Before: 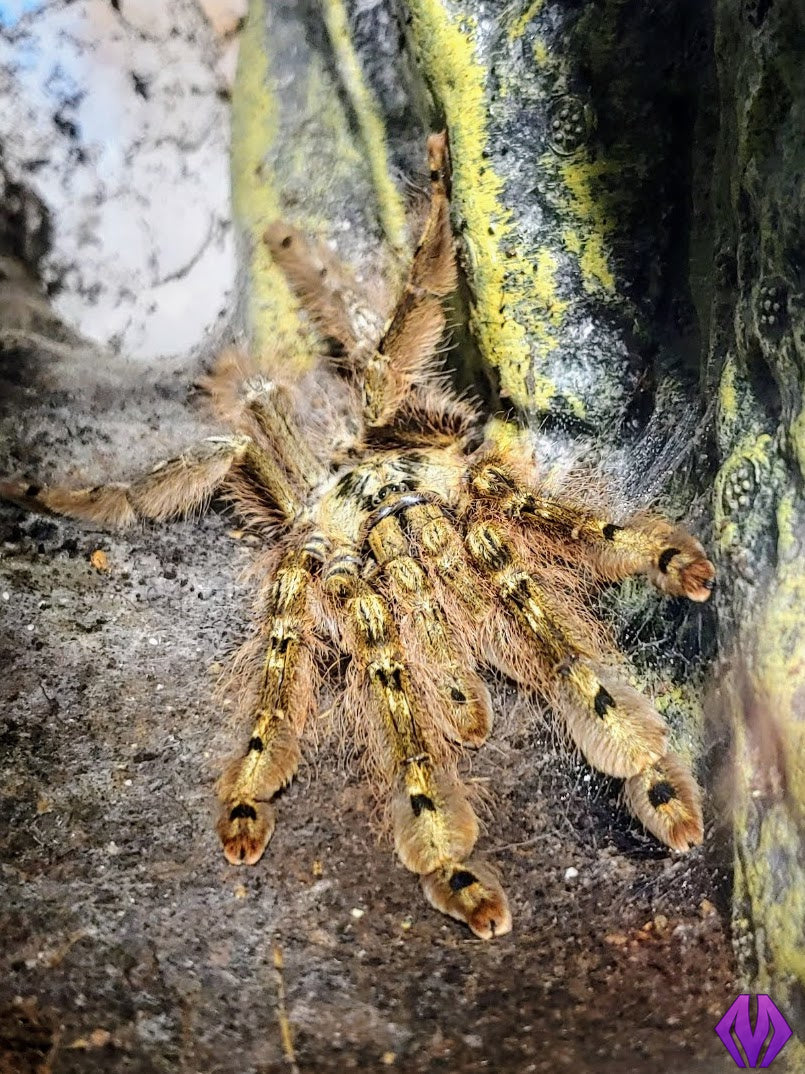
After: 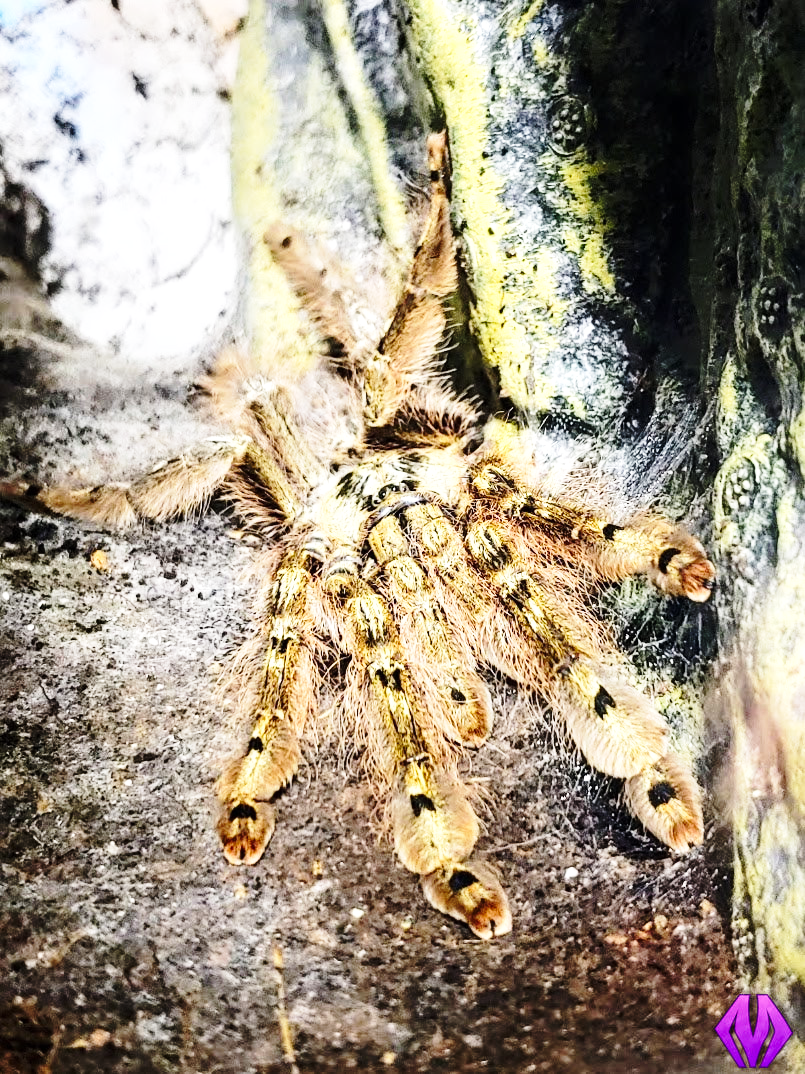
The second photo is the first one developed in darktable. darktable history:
base curve: curves: ch0 [(0, 0) (0.028, 0.03) (0.121, 0.232) (0.46, 0.748) (0.859, 0.968) (1, 1)], preserve colors none
tone equalizer: -8 EV -0.417 EV, -7 EV -0.389 EV, -6 EV -0.333 EV, -5 EV -0.222 EV, -3 EV 0.222 EV, -2 EV 0.333 EV, -1 EV 0.389 EV, +0 EV 0.417 EV, edges refinement/feathering 500, mask exposure compensation -1.25 EV, preserve details no
